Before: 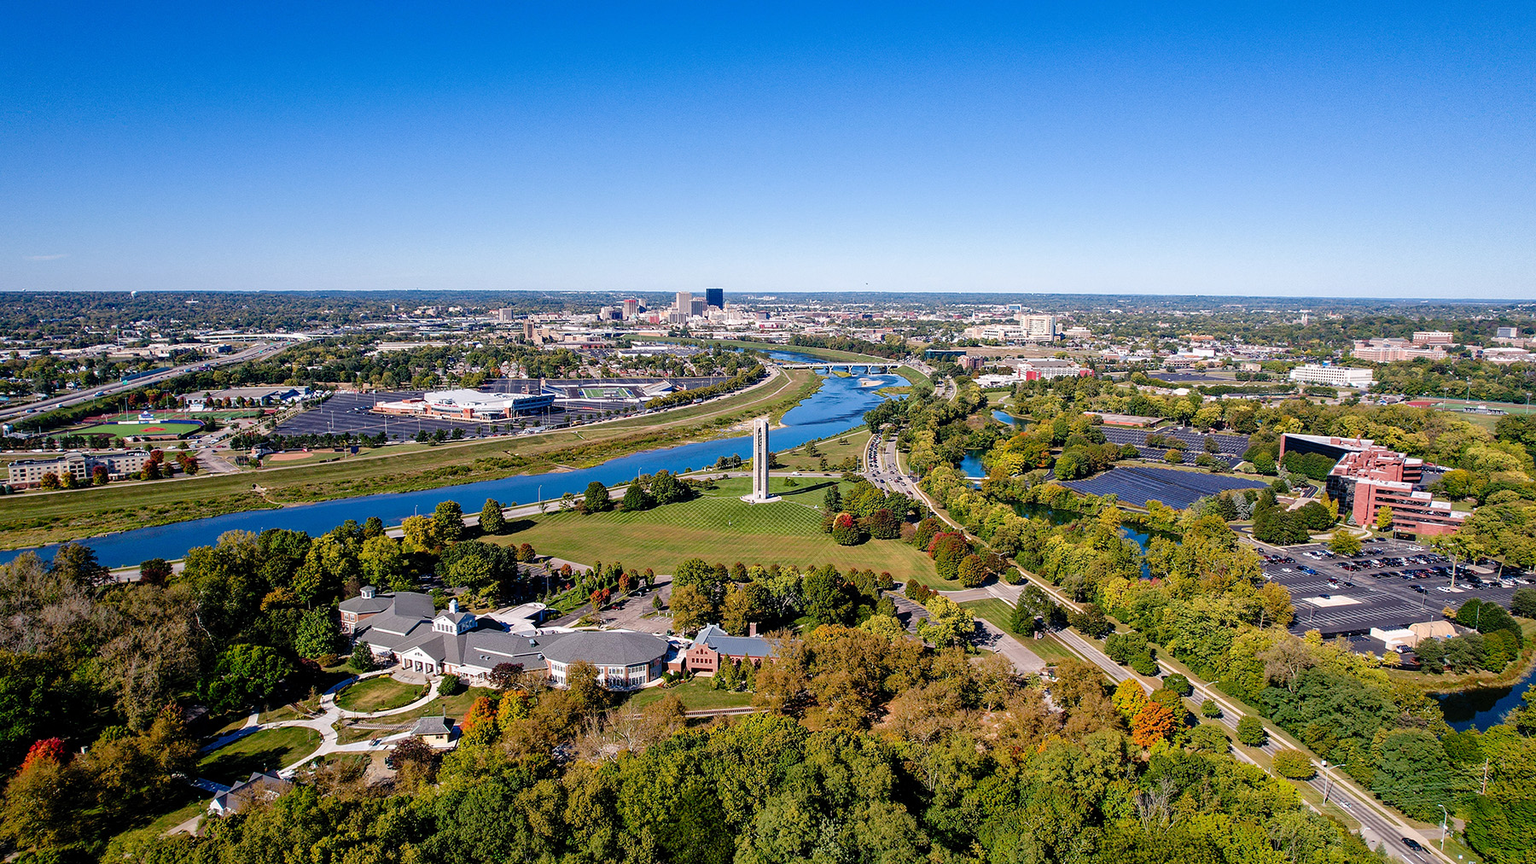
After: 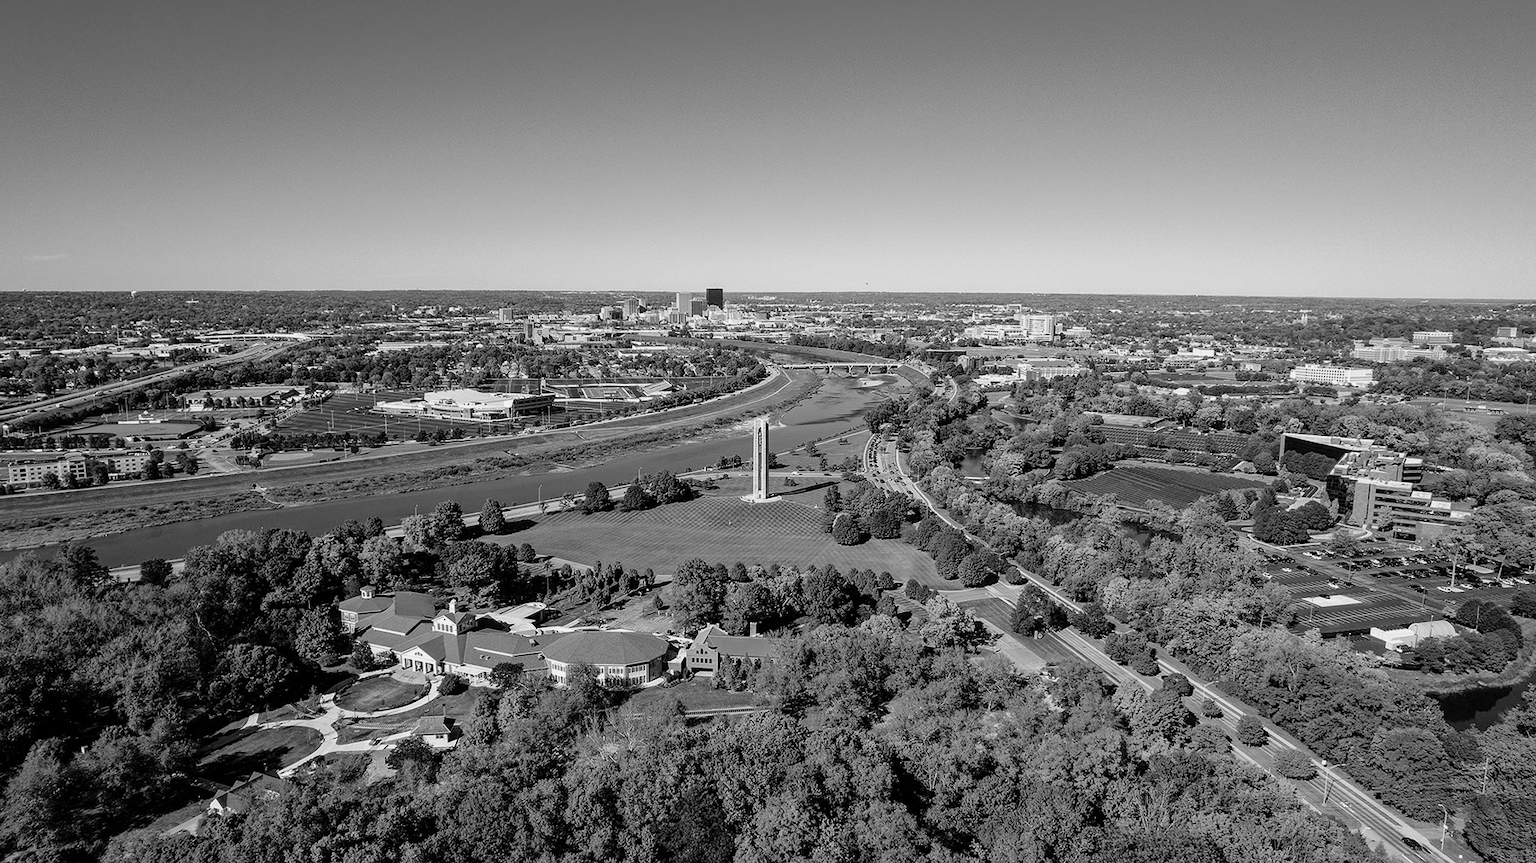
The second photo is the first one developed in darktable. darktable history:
monochrome: on, module defaults
exposure: exposure -0.153 EV, compensate highlight preservation false
white balance: red 0.976, blue 1.04
